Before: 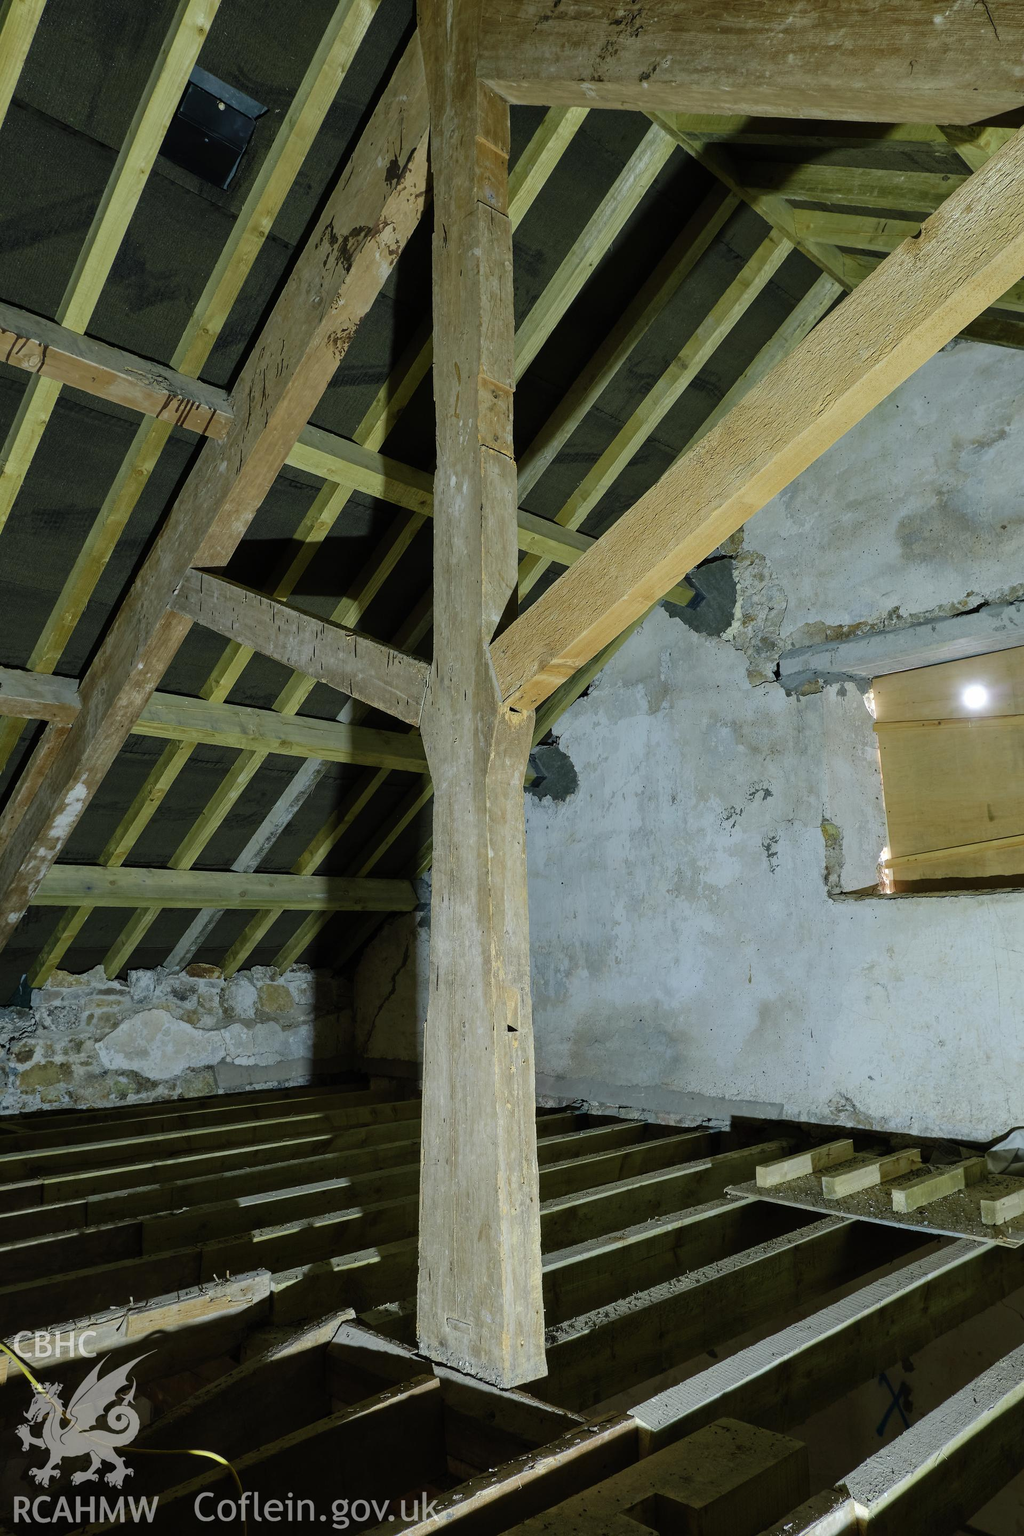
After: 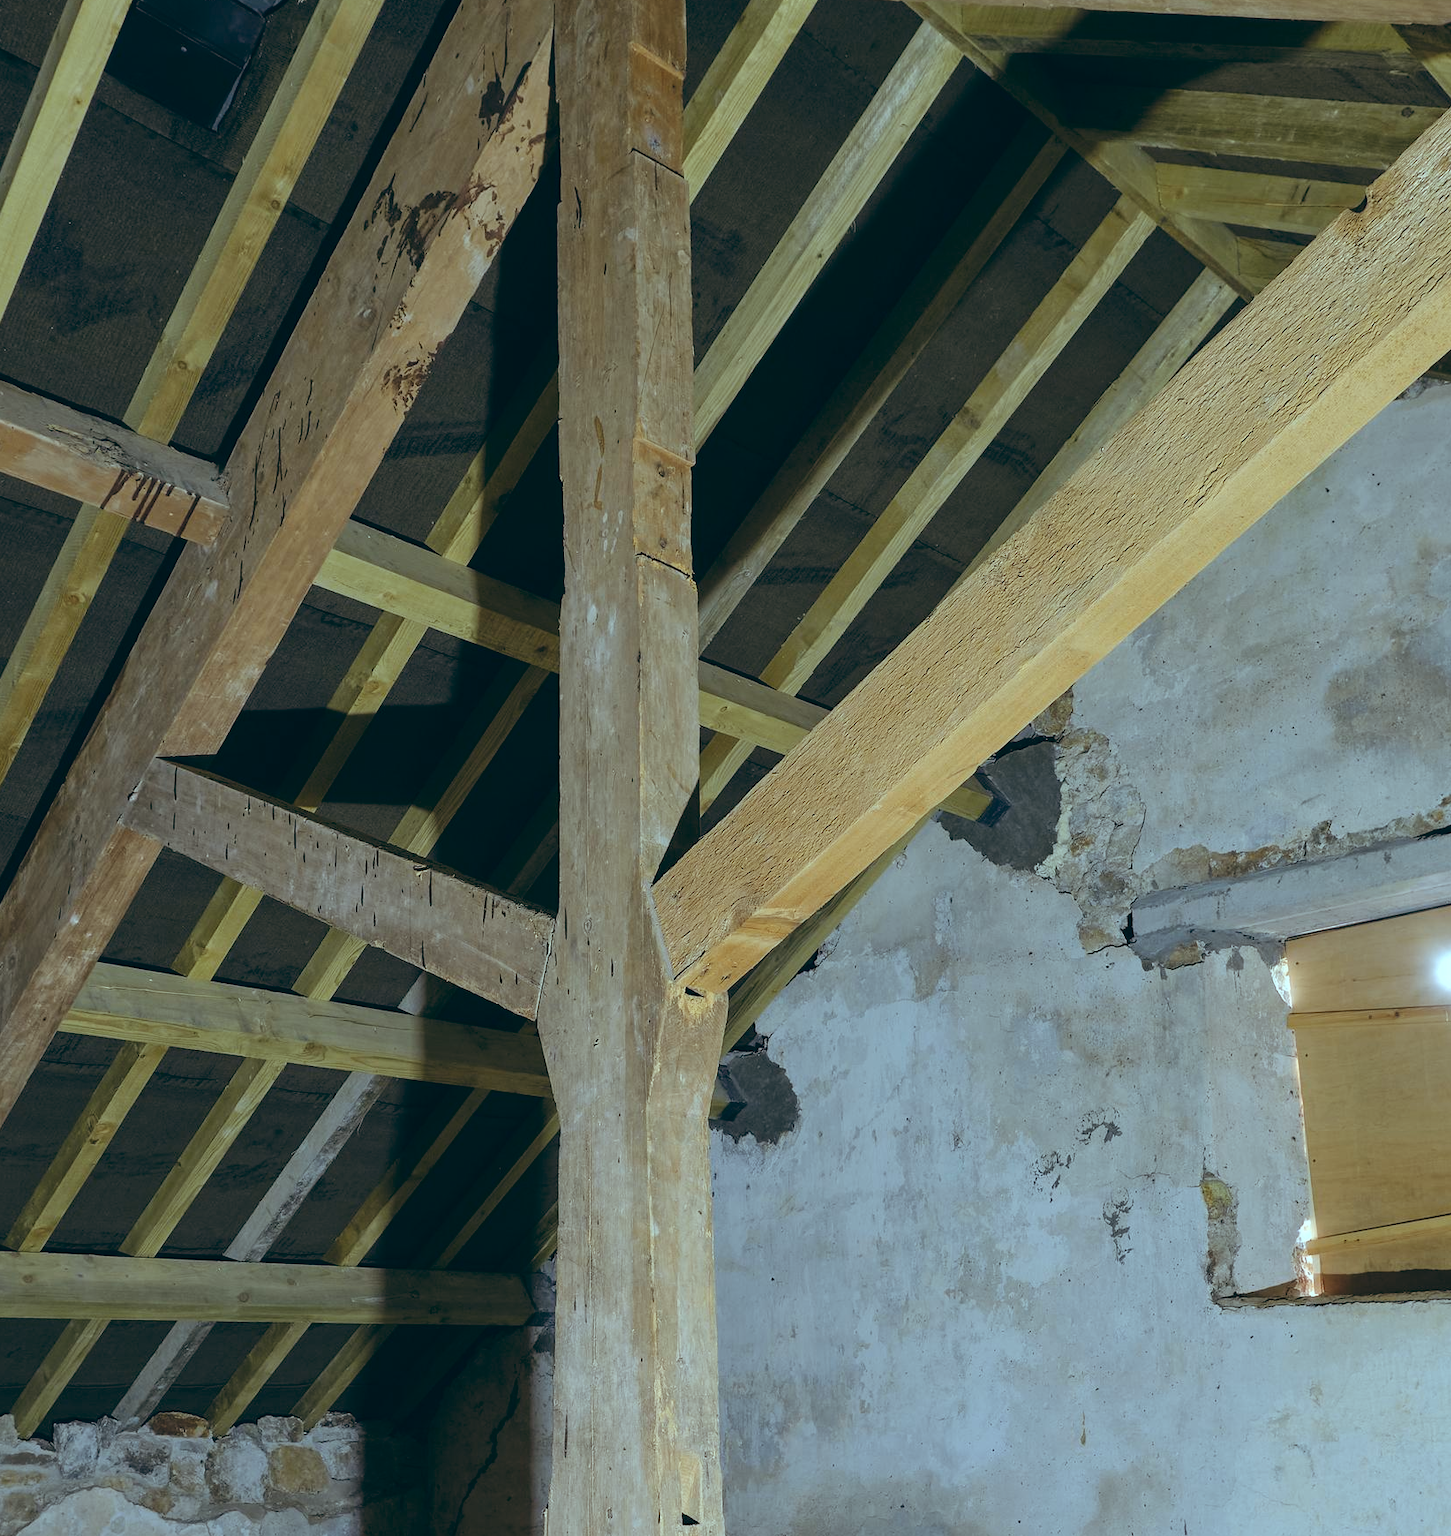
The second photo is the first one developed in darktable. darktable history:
color balance: lift [1.003, 0.993, 1.001, 1.007], gamma [1.018, 1.072, 0.959, 0.928], gain [0.974, 0.873, 1.031, 1.127]
crop and rotate: left 9.345%, top 7.22%, right 4.982%, bottom 32.331%
